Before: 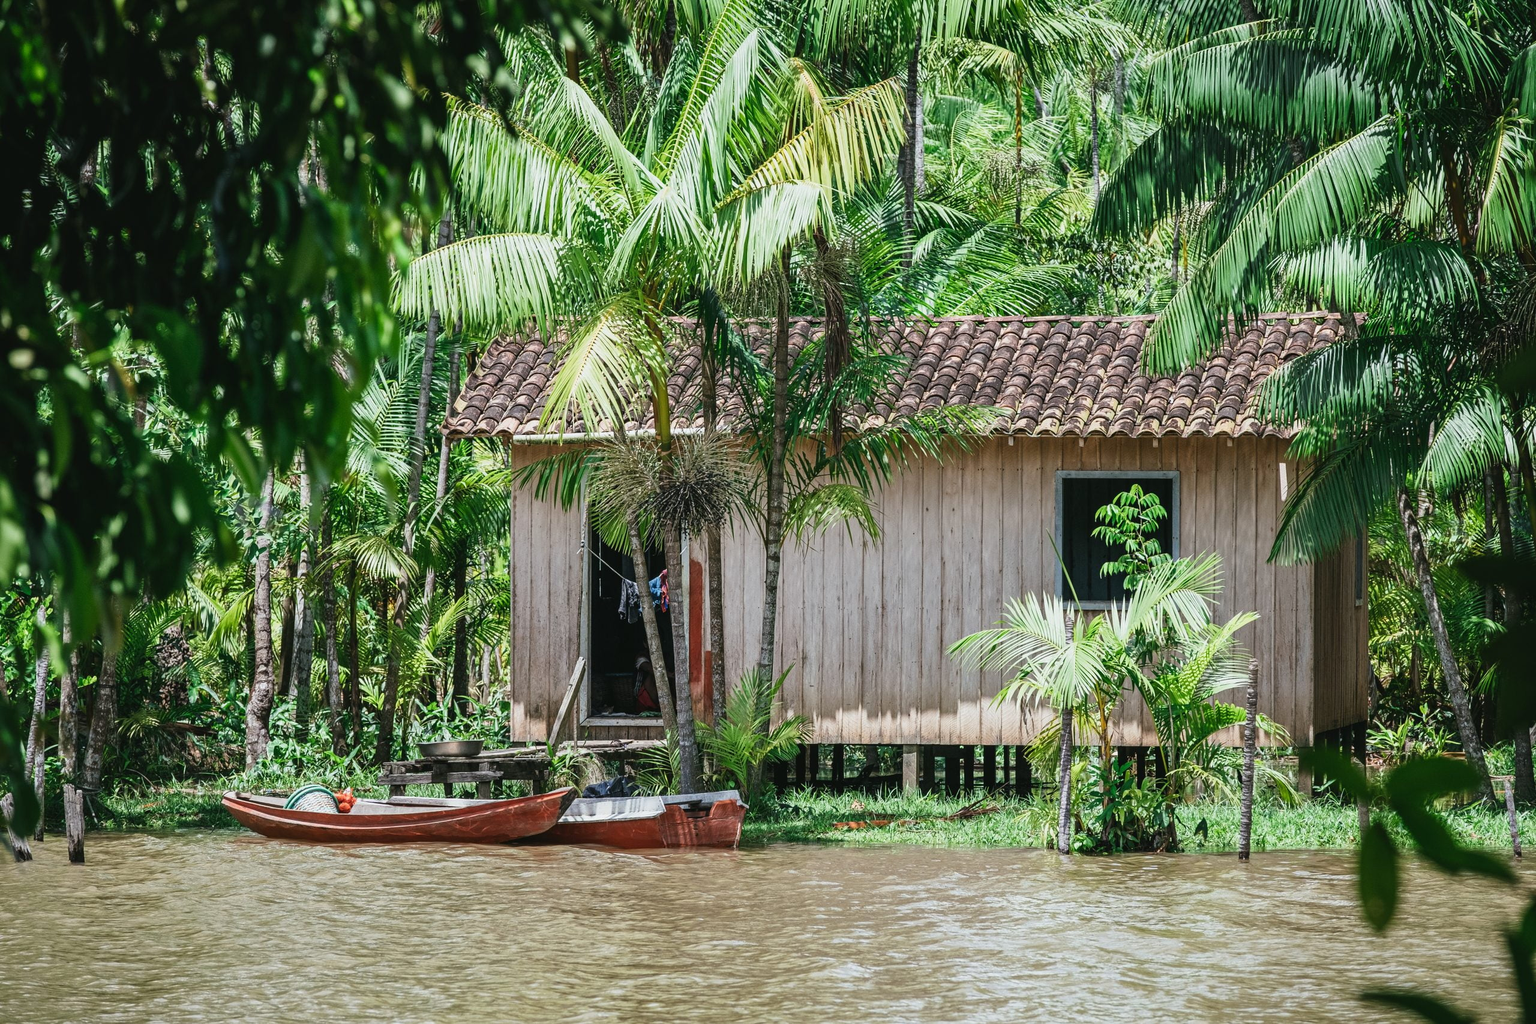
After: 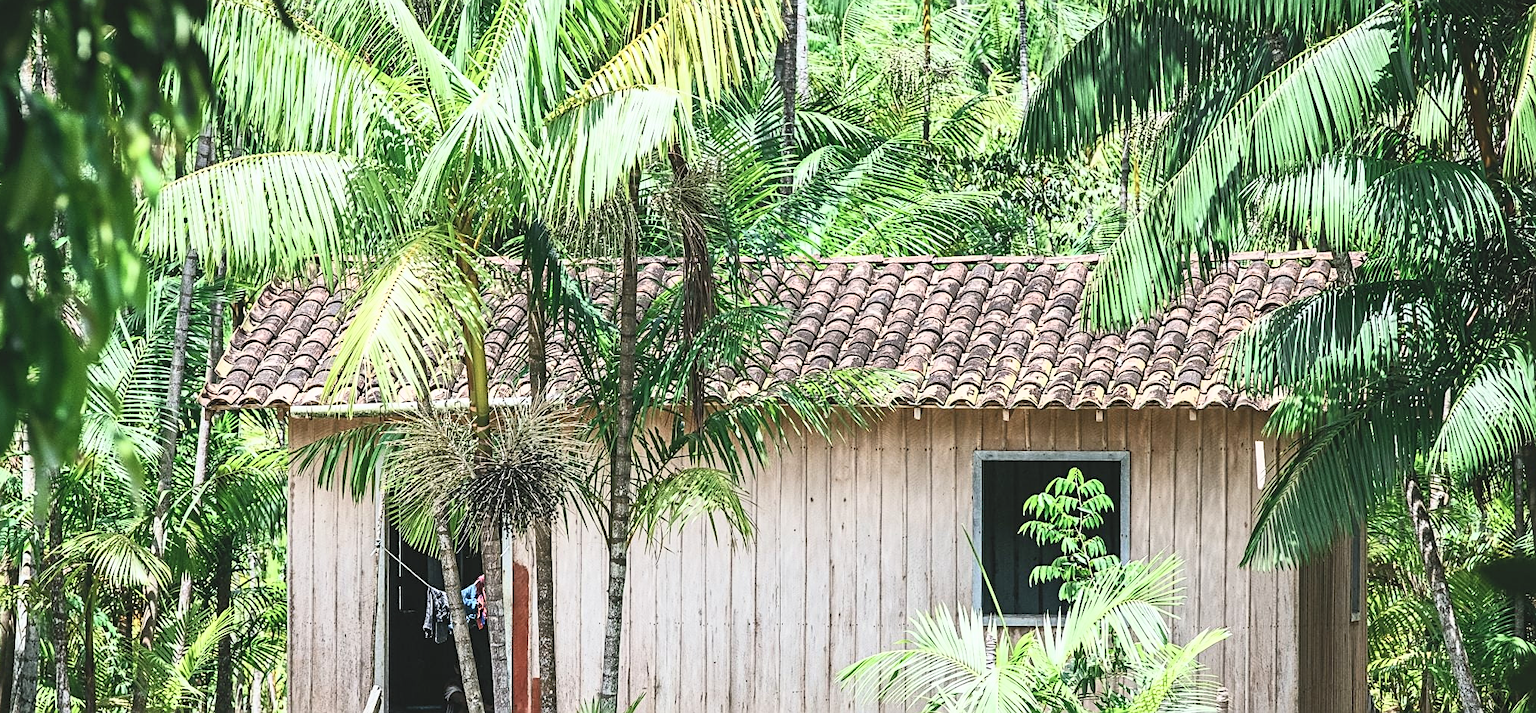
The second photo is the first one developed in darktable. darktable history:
contrast brightness saturation: contrast 0.395, brightness 0.537
sharpen: on, module defaults
crop: left 18.417%, top 11.066%, right 2.133%, bottom 33.54%
